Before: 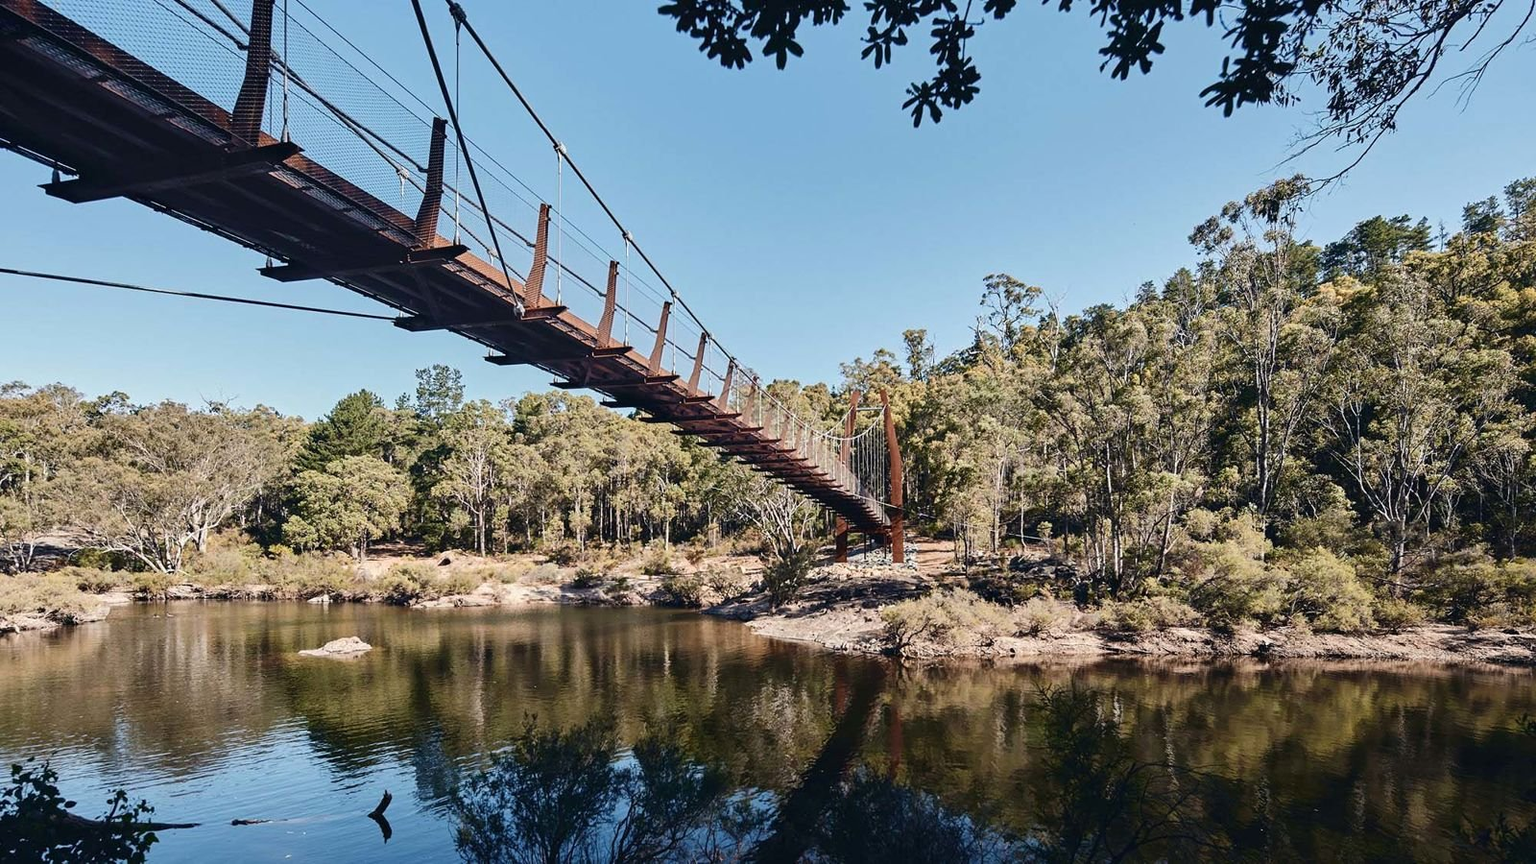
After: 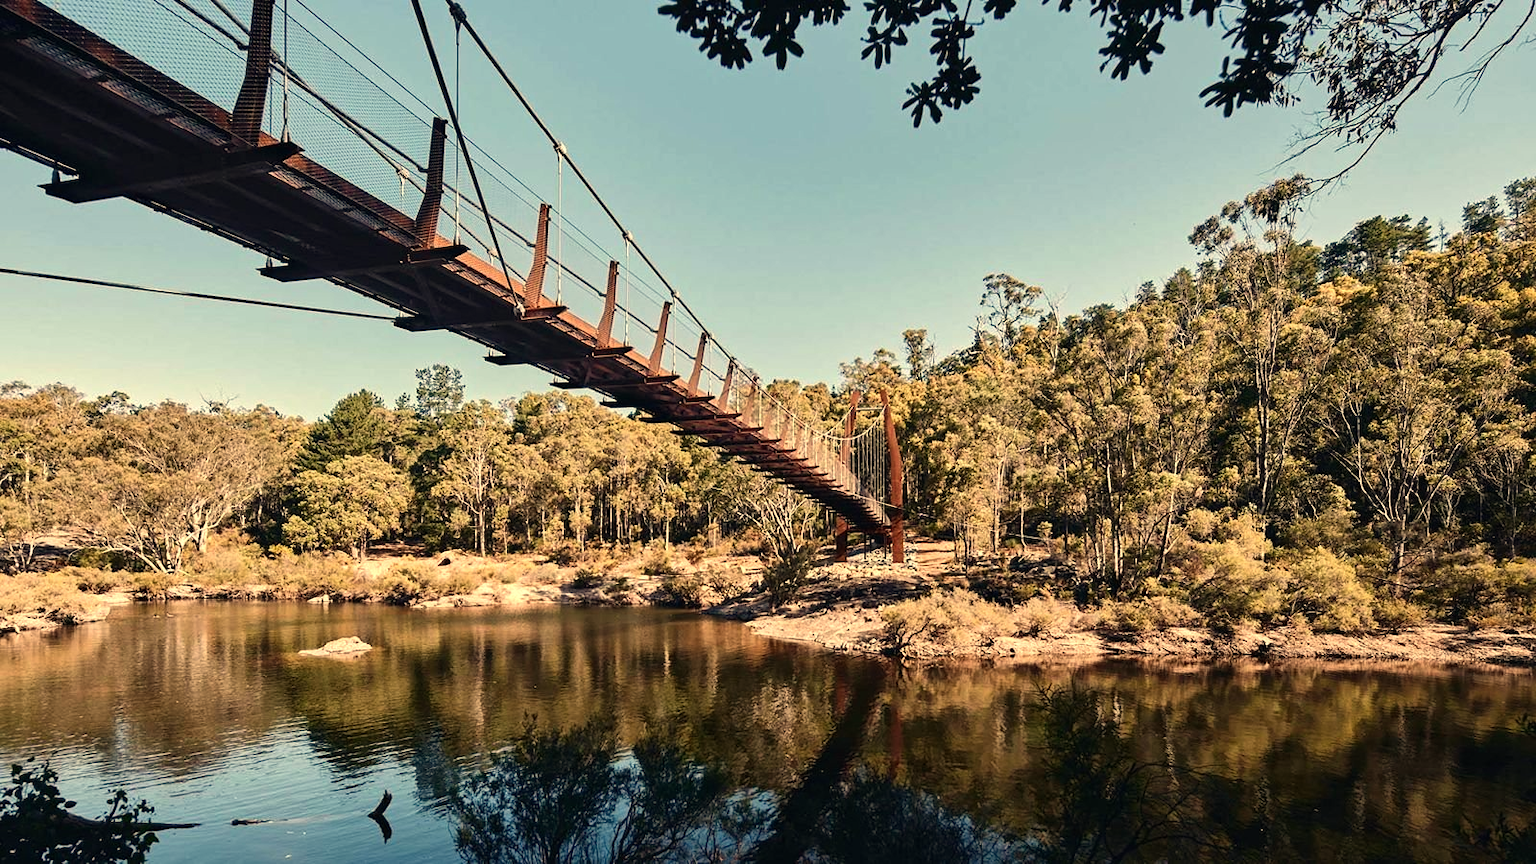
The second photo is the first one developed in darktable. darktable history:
local contrast: mode bilateral grid, contrast 10, coarseness 25, detail 115%, midtone range 0.2
white balance: red 1.138, green 0.996, blue 0.812
color balance: contrast 10%
